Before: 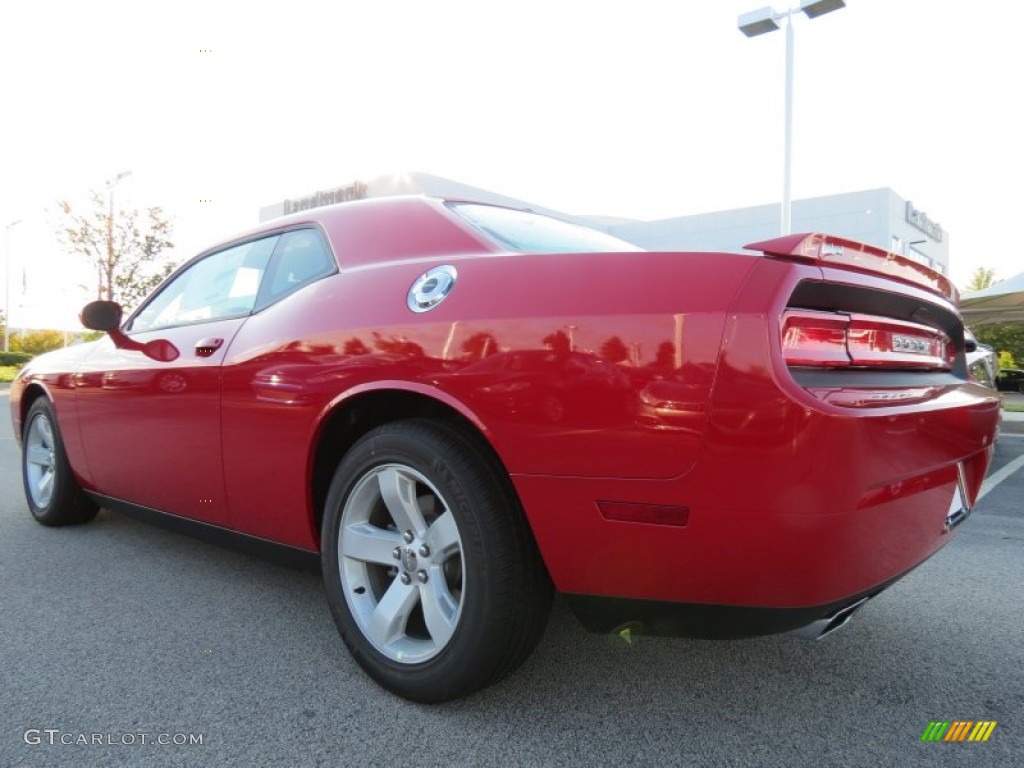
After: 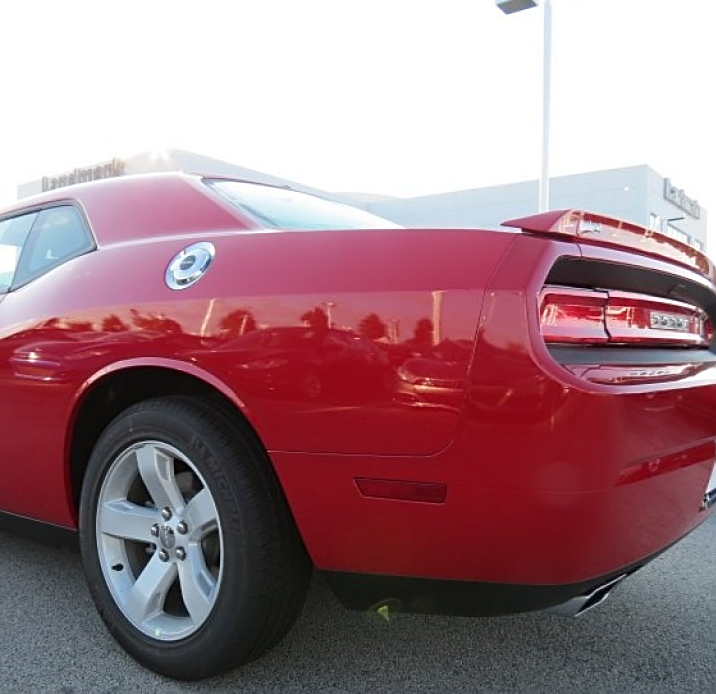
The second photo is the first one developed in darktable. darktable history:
sharpen: on, module defaults
crop and rotate: left 23.717%, top 3.079%, right 6.271%, bottom 6.534%
